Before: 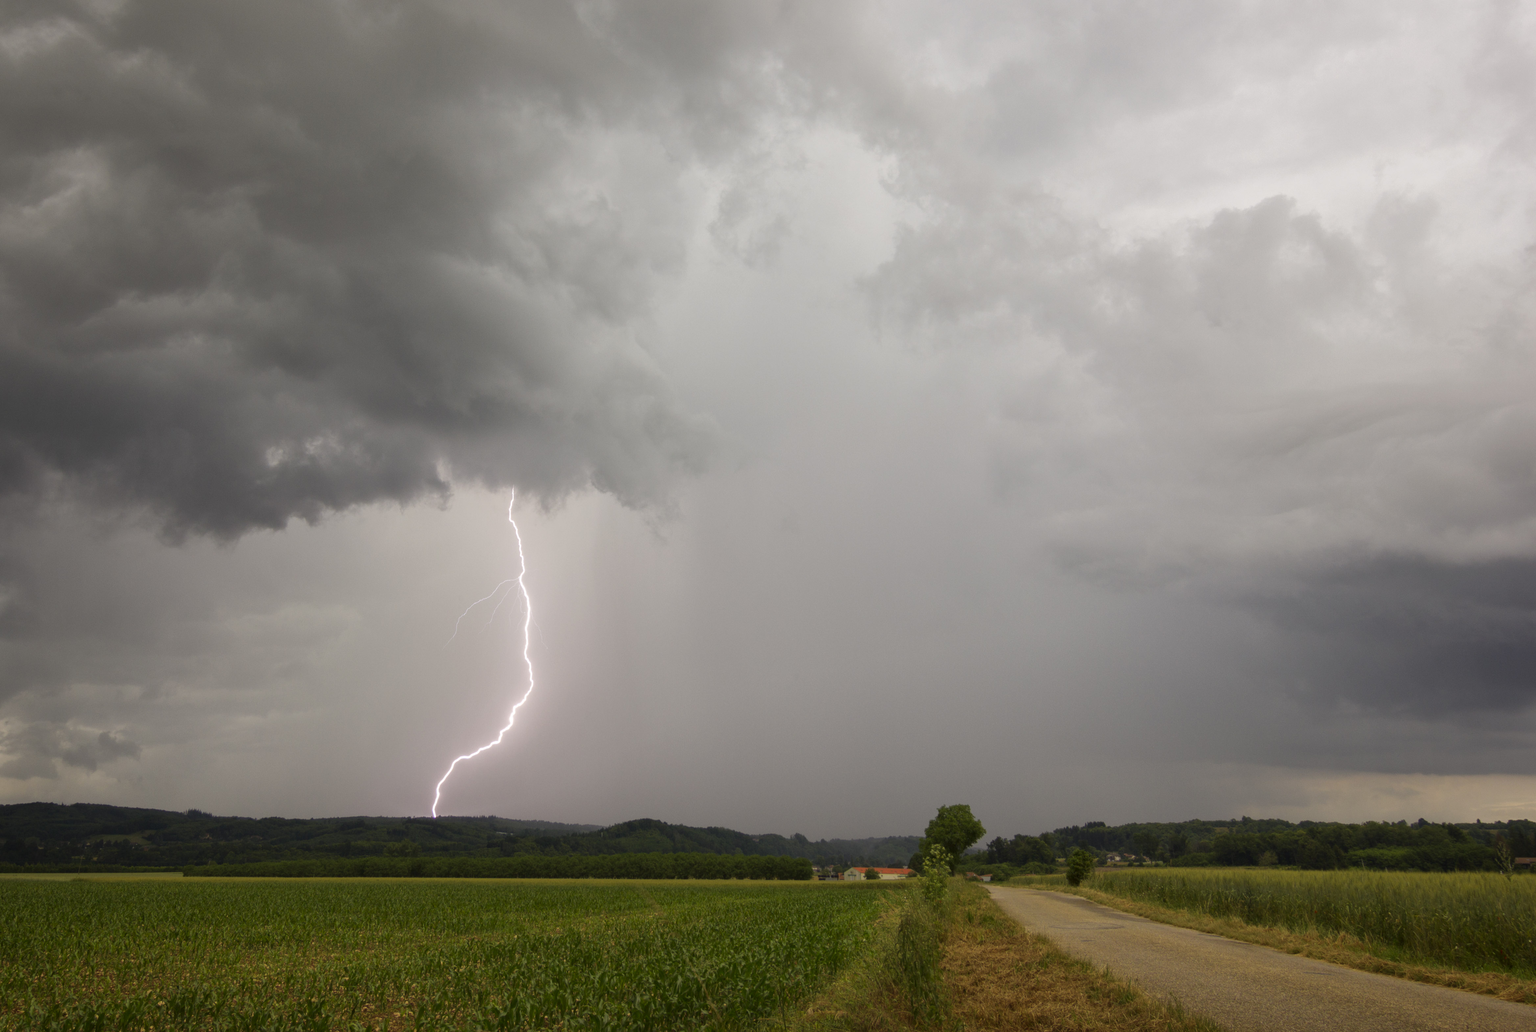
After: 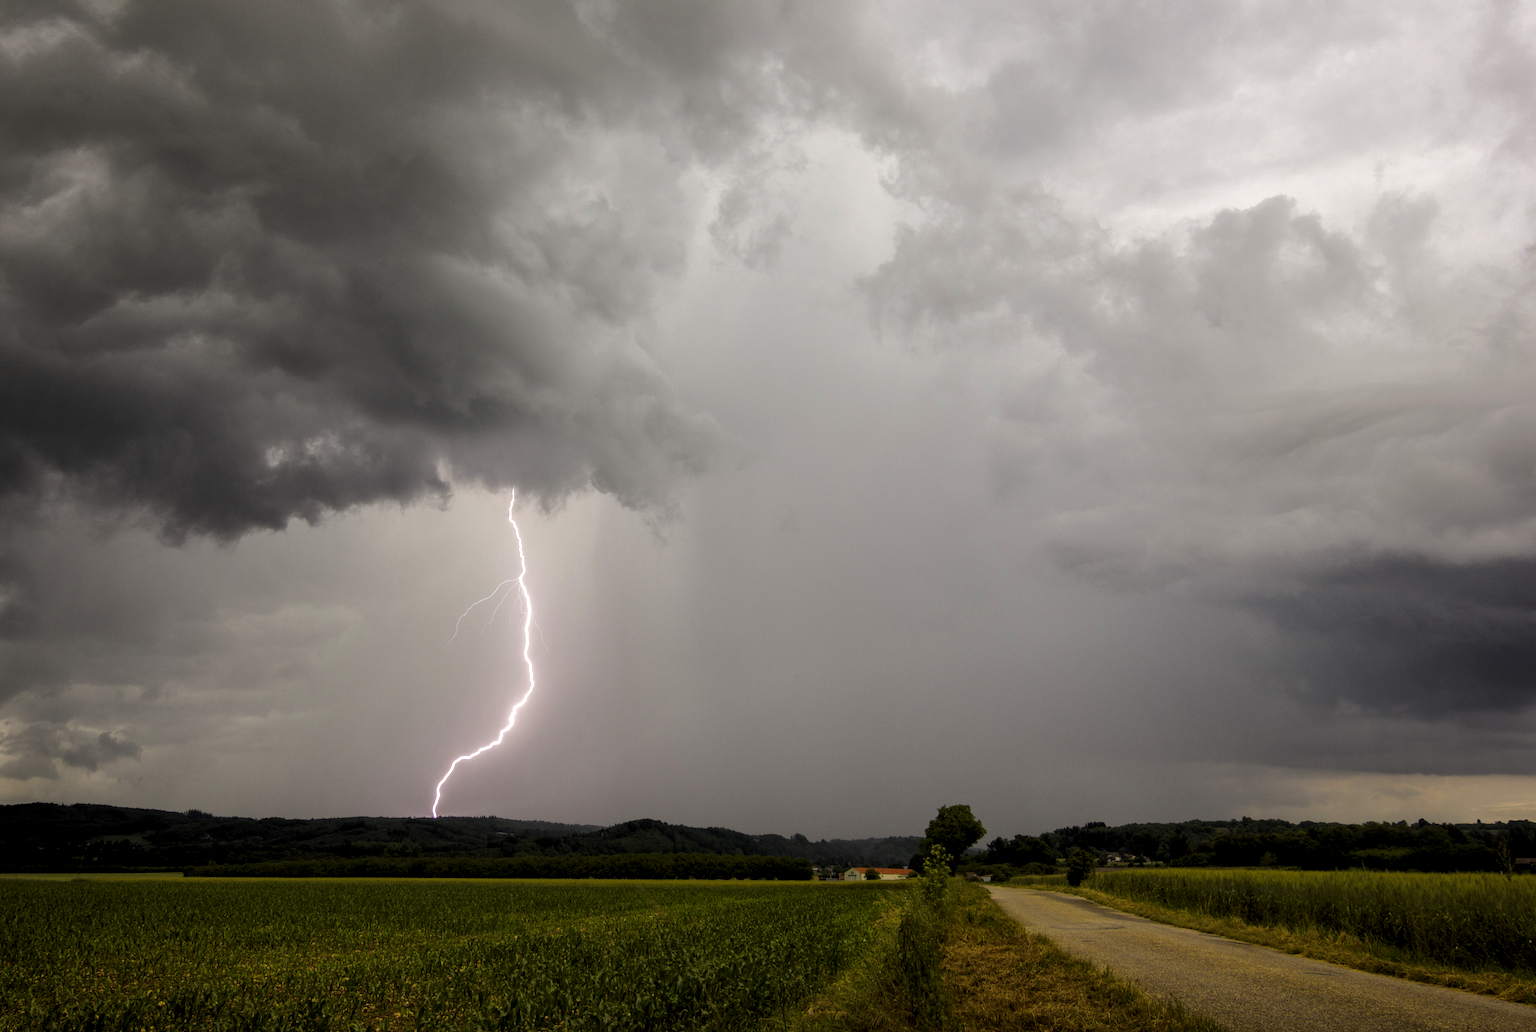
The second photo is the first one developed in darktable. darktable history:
local contrast: on, module defaults
levels: levels [0.101, 0.578, 0.953]
white balance: red 1, blue 1
color balance rgb: perceptual saturation grading › global saturation 25%, perceptual brilliance grading › mid-tones 10%, perceptual brilliance grading › shadows 15%, global vibrance 20%
